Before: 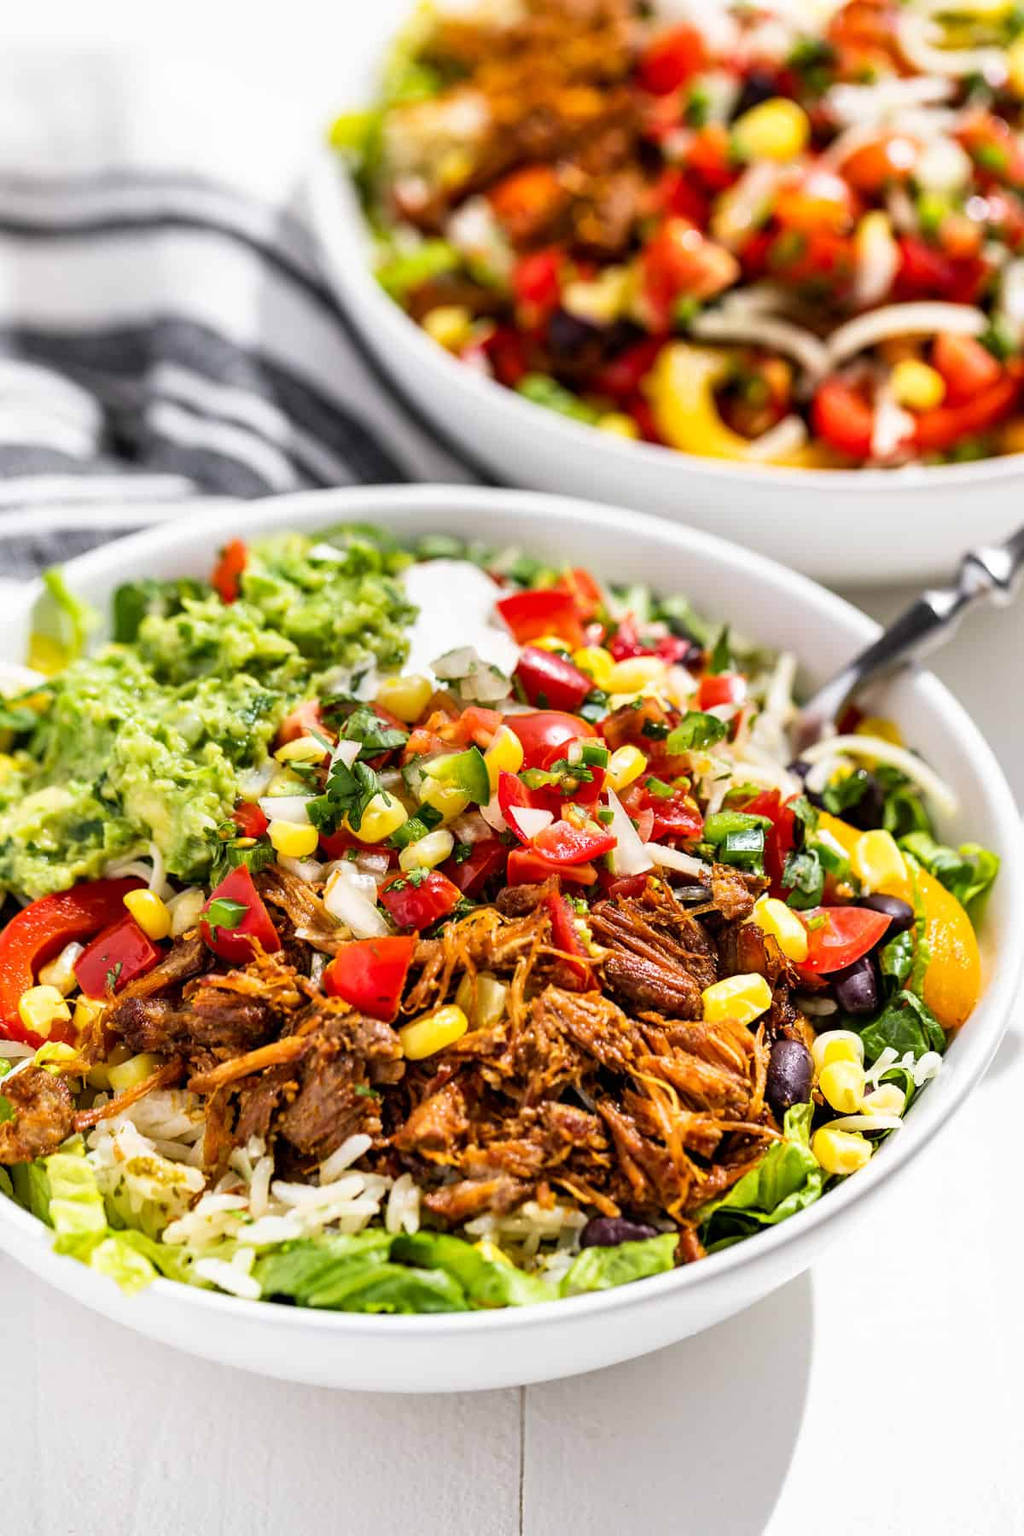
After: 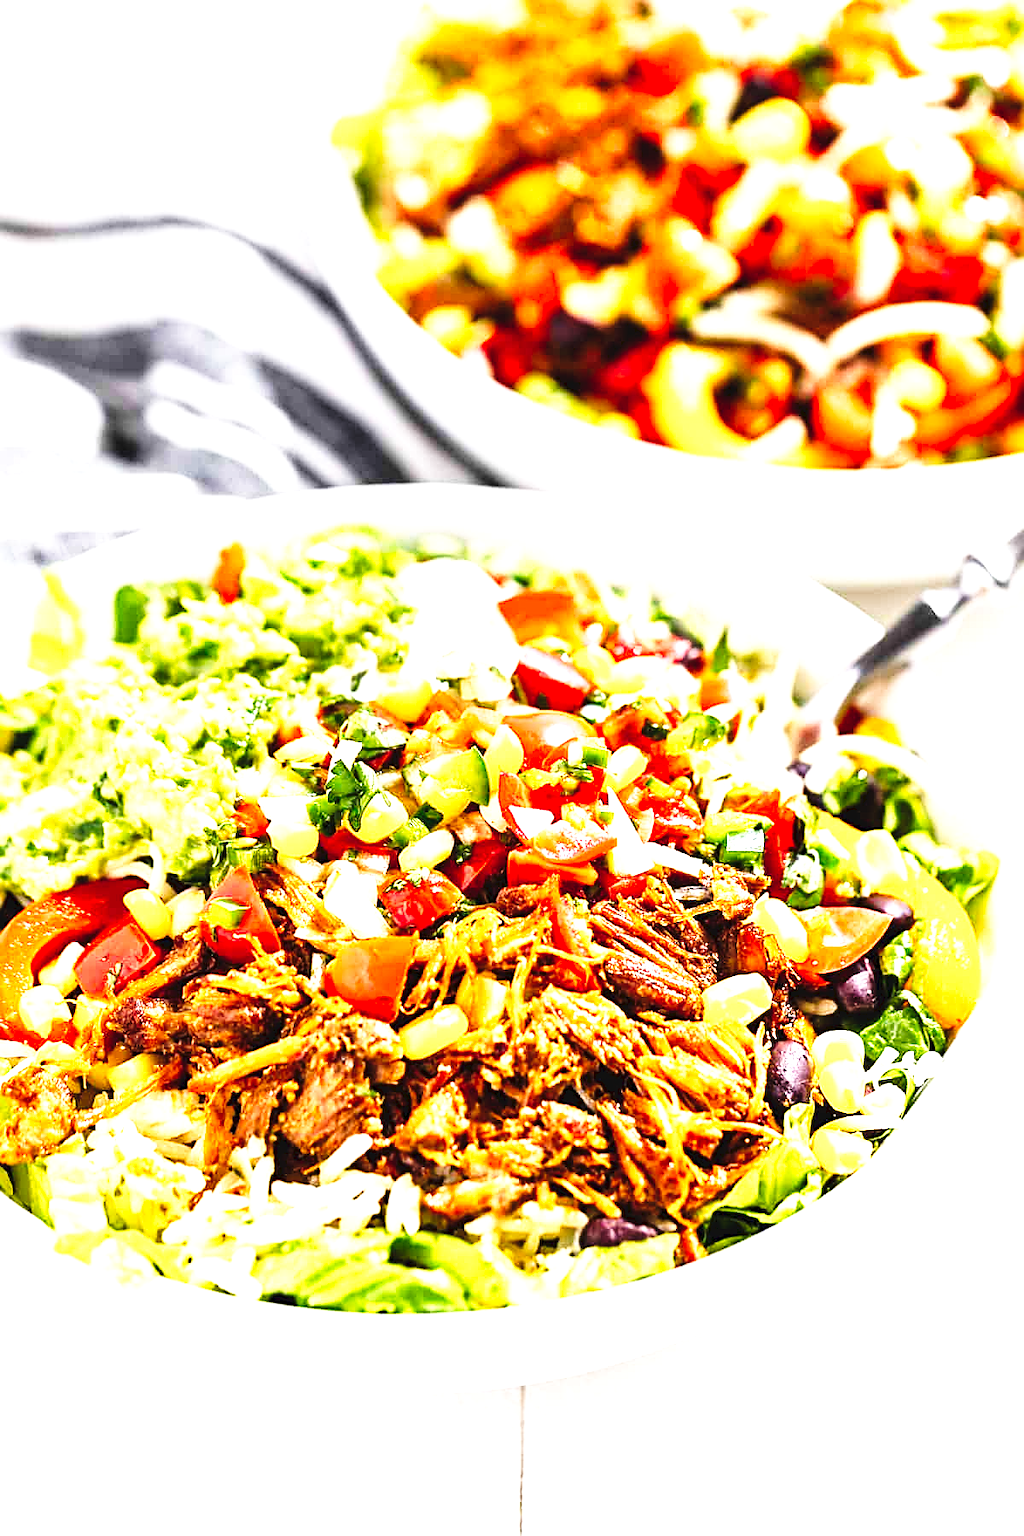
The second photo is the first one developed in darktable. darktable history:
exposure: black level correction 0, exposure 1.531 EV, compensate highlight preservation false
tone curve: curves: ch0 [(0, 0) (0.003, 0.047) (0.011, 0.047) (0.025, 0.049) (0.044, 0.051) (0.069, 0.055) (0.1, 0.066) (0.136, 0.089) (0.177, 0.12) (0.224, 0.155) (0.277, 0.205) (0.335, 0.281) (0.399, 0.37) (0.468, 0.47) (0.543, 0.574) (0.623, 0.687) (0.709, 0.801) (0.801, 0.89) (0.898, 0.963) (1, 1)], preserve colors none
sharpen: on, module defaults
